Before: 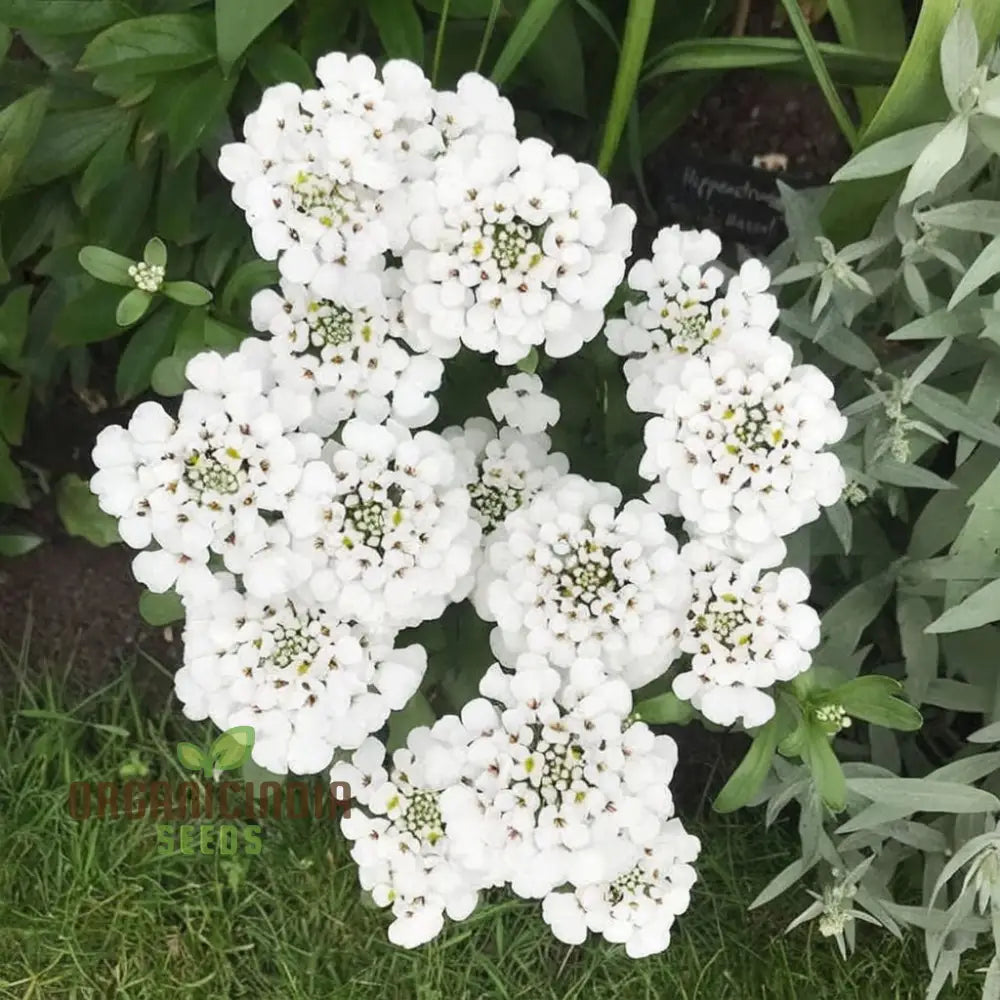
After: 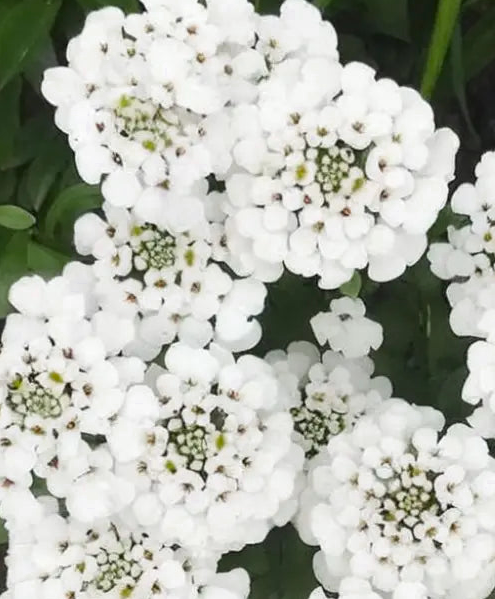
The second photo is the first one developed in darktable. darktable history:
color correction: highlights a* -0.164, highlights b* -0.078
color zones: curves: ch0 [(0.27, 0.396) (0.563, 0.504) (0.75, 0.5) (0.787, 0.307)]
crop: left 17.71%, top 7.698%, right 32.578%, bottom 32.382%
